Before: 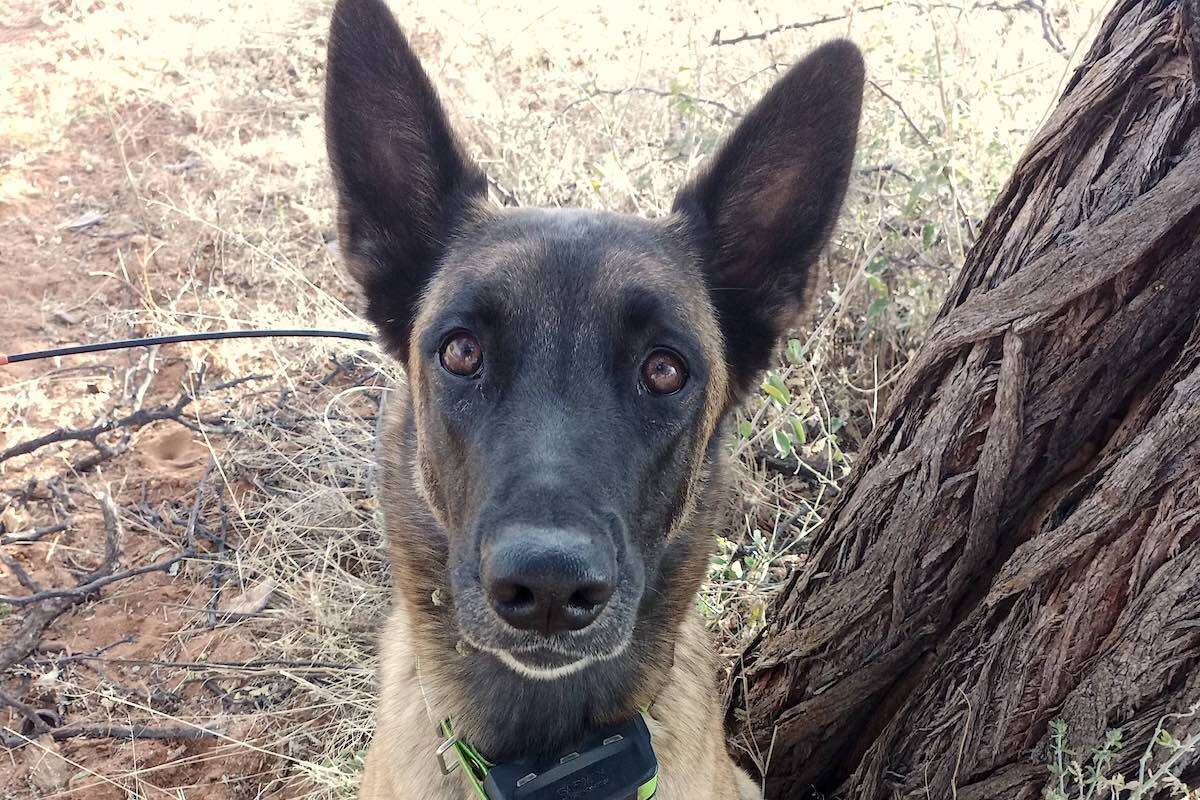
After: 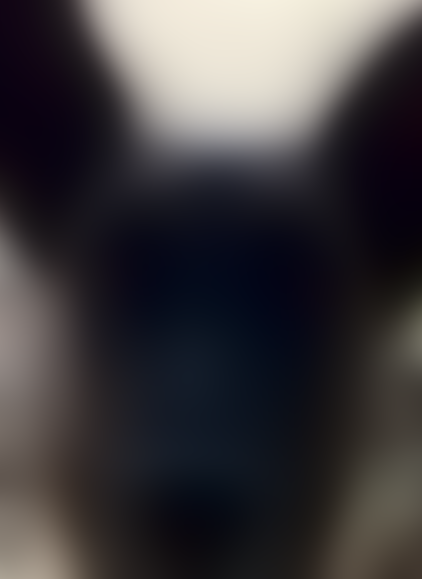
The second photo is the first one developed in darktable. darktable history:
lowpass: radius 31.92, contrast 1.72, brightness -0.98, saturation 0.94
crop and rotate: left 29.476%, top 10.214%, right 35.32%, bottom 17.333%
